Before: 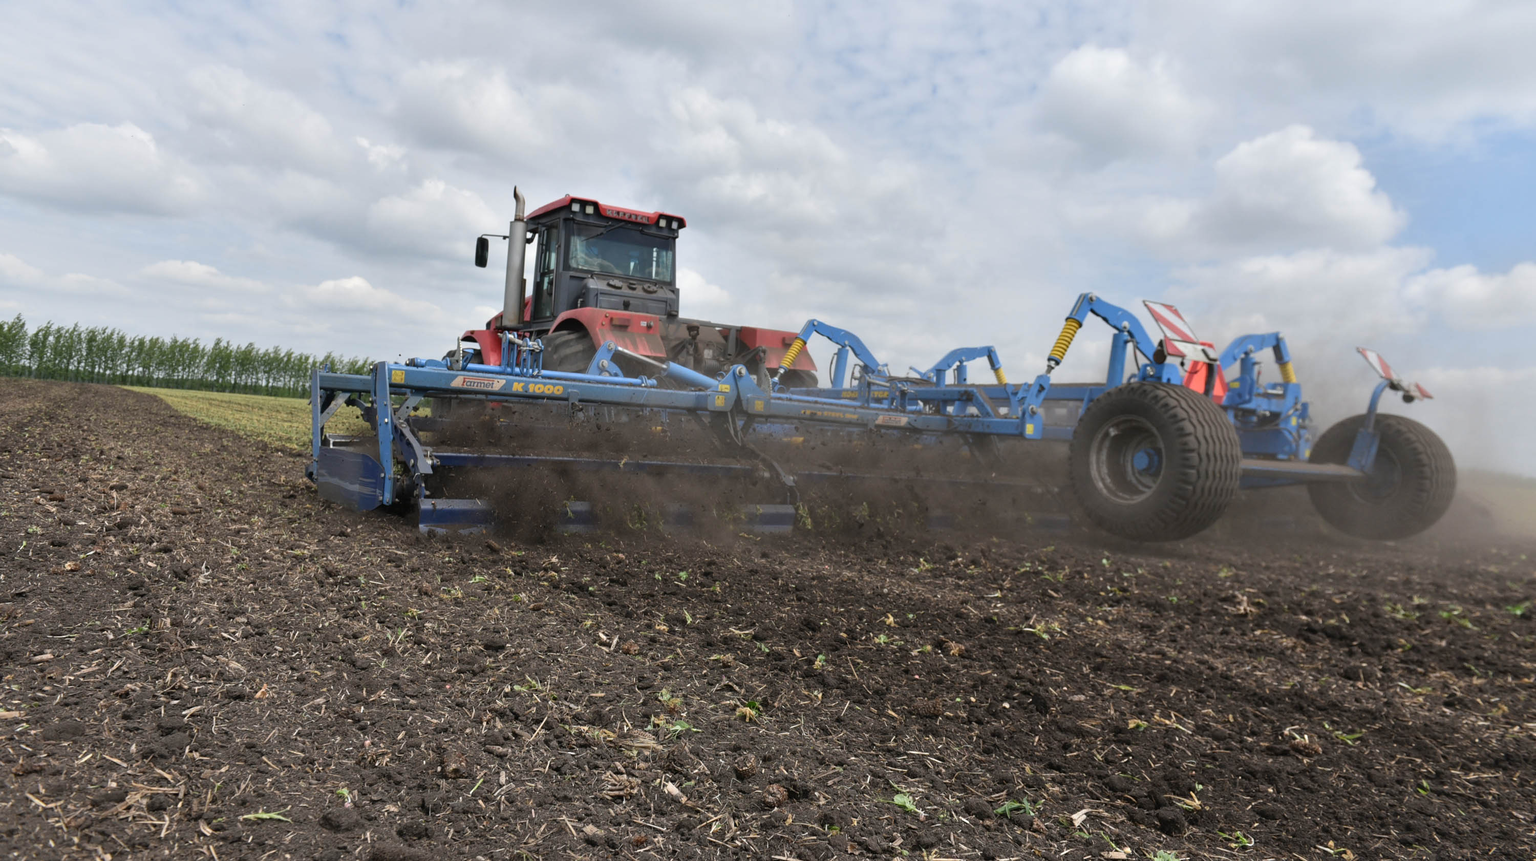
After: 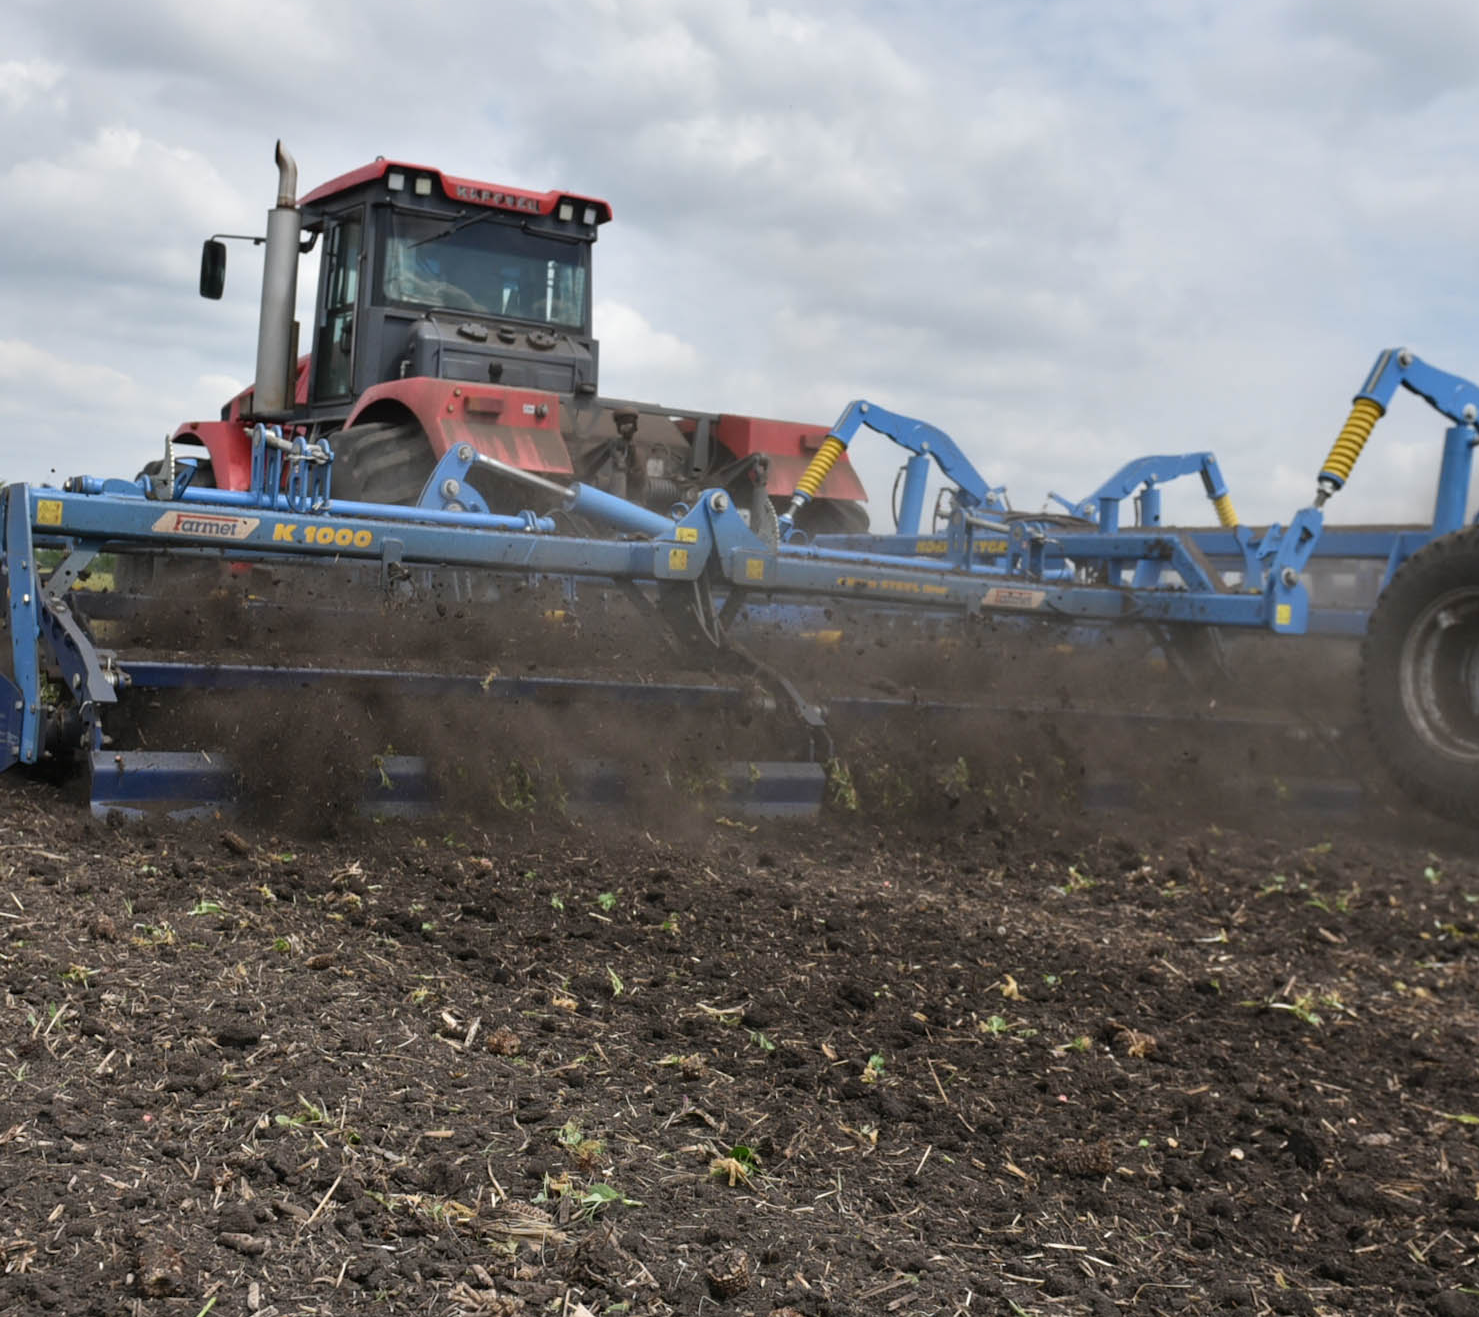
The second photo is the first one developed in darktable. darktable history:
crop and rotate: angle 0.022°, left 24.263%, top 13.254%, right 26.385%, bottom 8.339%
